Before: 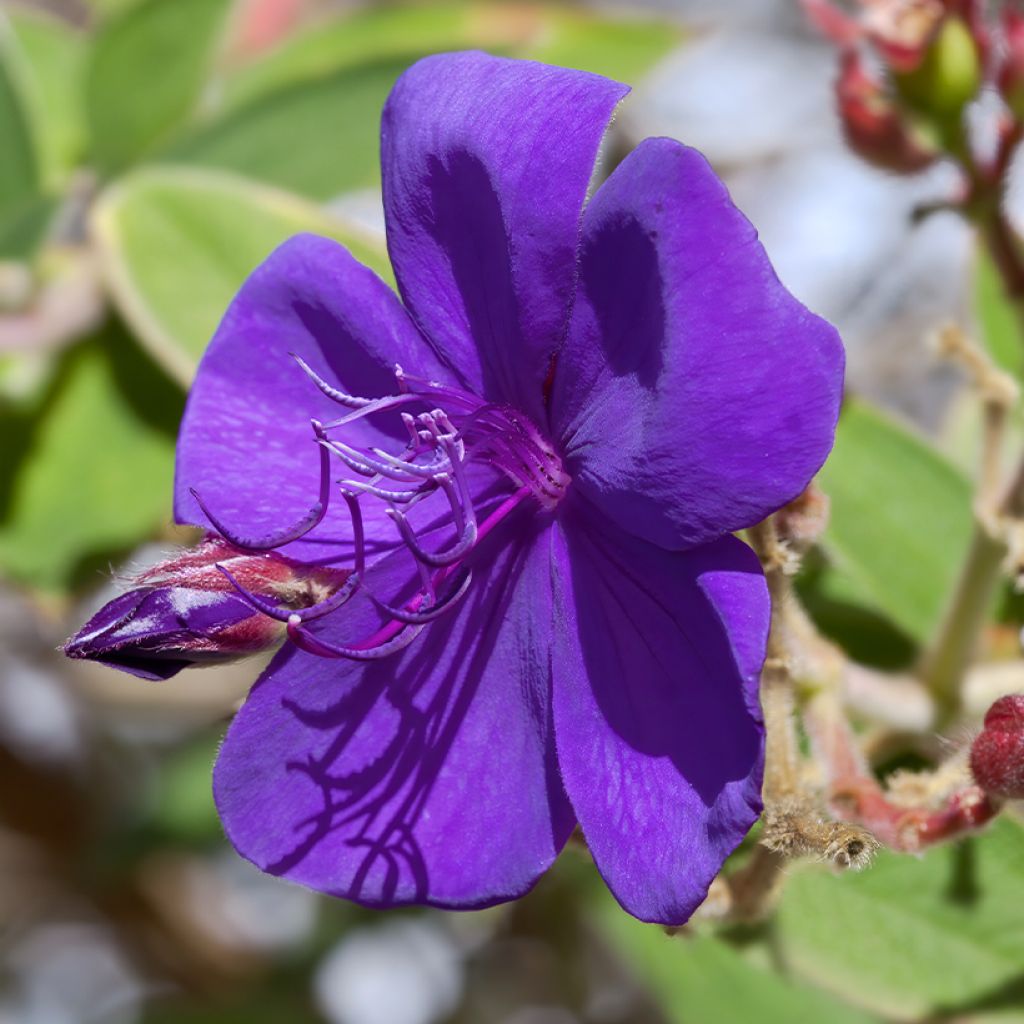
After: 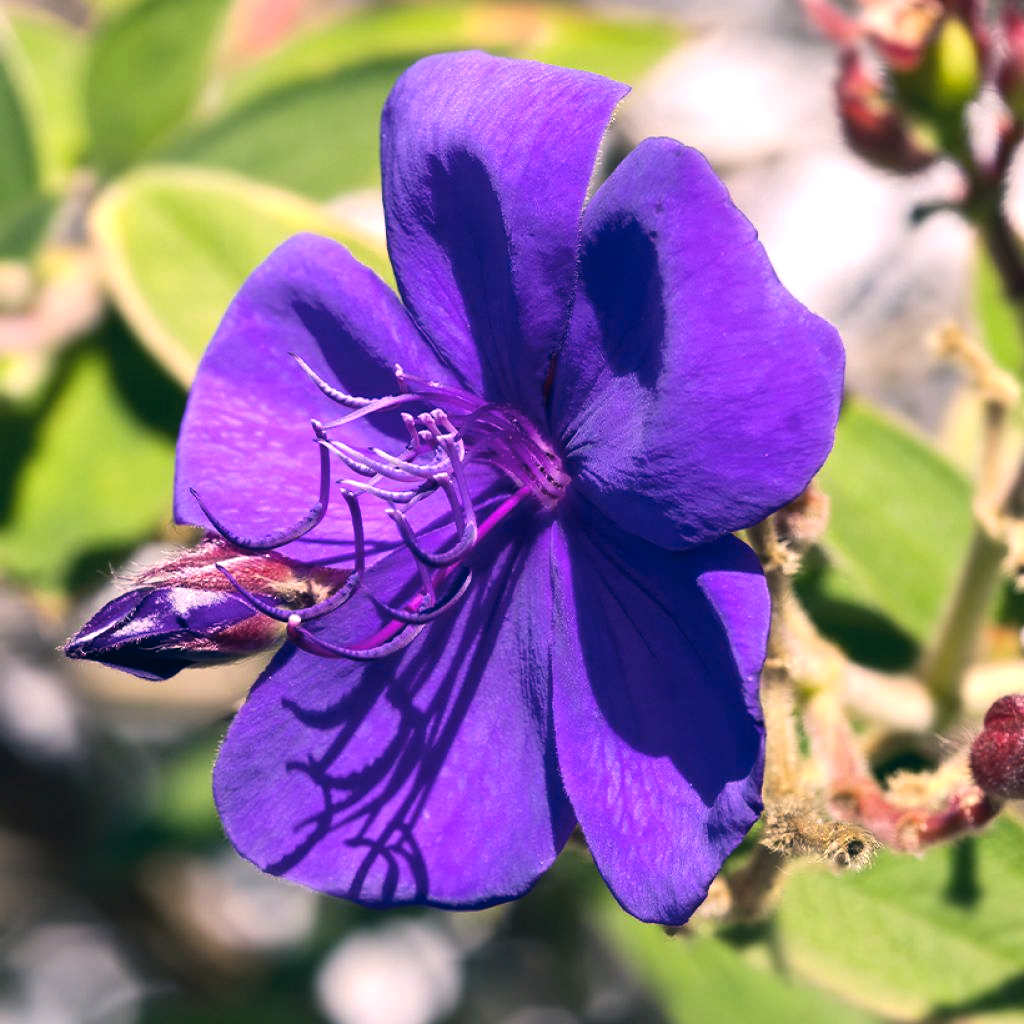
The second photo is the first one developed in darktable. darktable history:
tone equalizer: -8 EV -0.75 EV, -7 EV -0.7 EV, -6 EV -0.6 EV, -5 EV -0.4 EV, -3 EV 0.4 EV, -2 EV 0.6 EV, -1 EV 0.7 EV, +0 EV 0.75 EV, edges refinement/feathering 500, mask exposure compensation -1.57 EV, preserve details no
color correction: highlights a* 10.32, highlights b* 14.66, shadows a* -9.59, shadows b* -15.02
